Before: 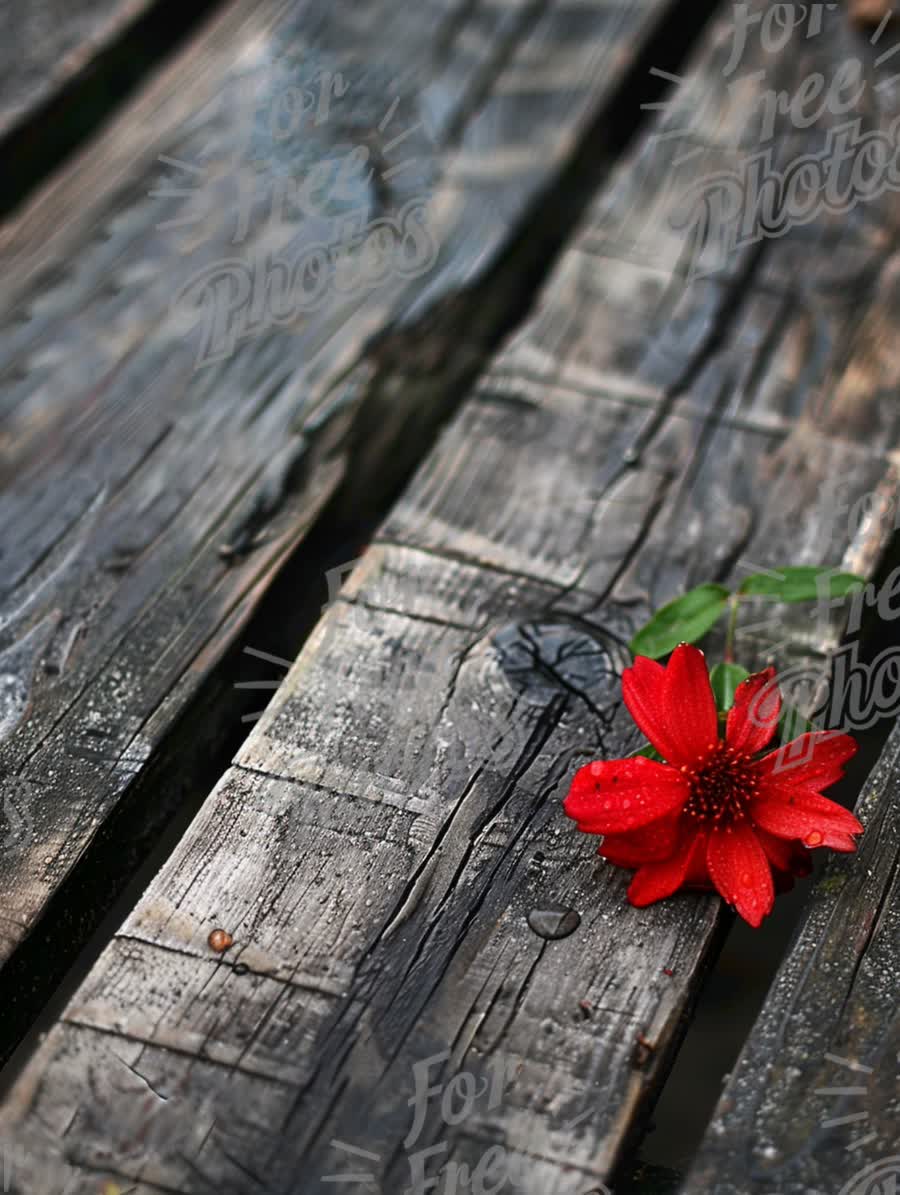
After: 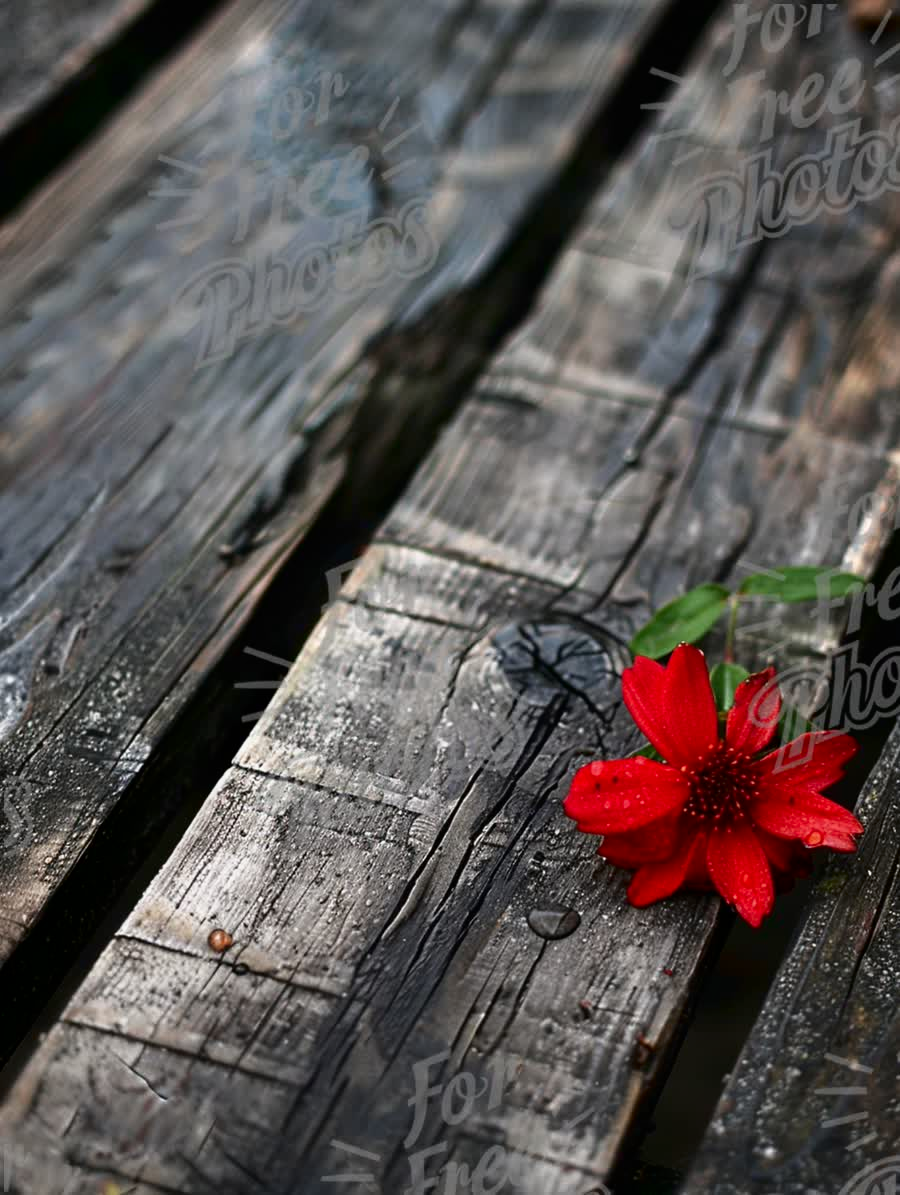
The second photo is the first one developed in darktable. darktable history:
shadows and highlights: shadows -63.16, white point adjustment -5.27, highlights 60.31
